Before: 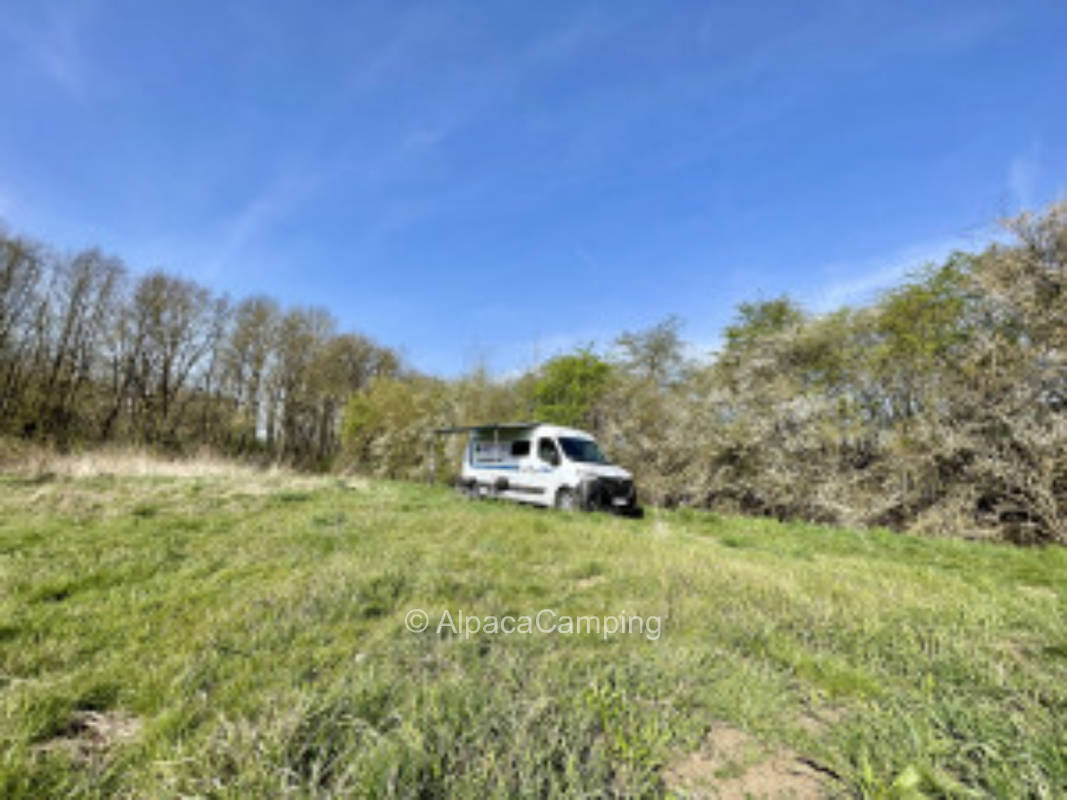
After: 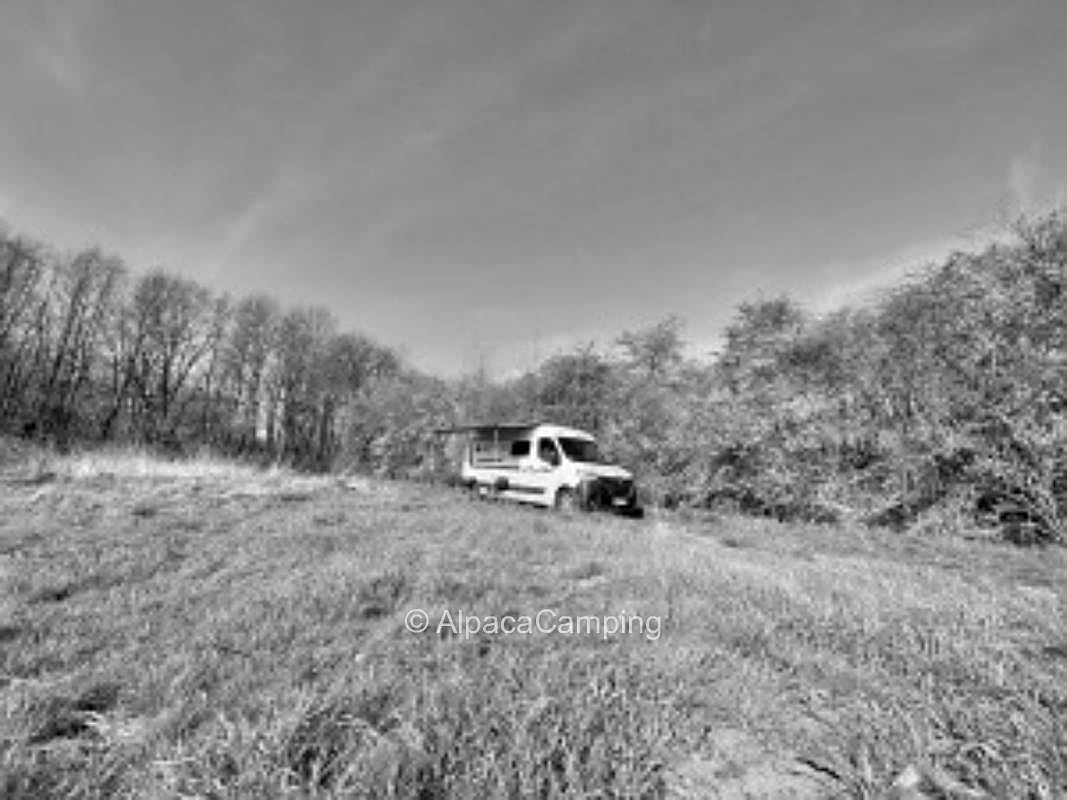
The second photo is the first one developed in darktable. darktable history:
sharpen: on, module defaults
color correction: highlights b* 3
monochrome: on, module defaults
